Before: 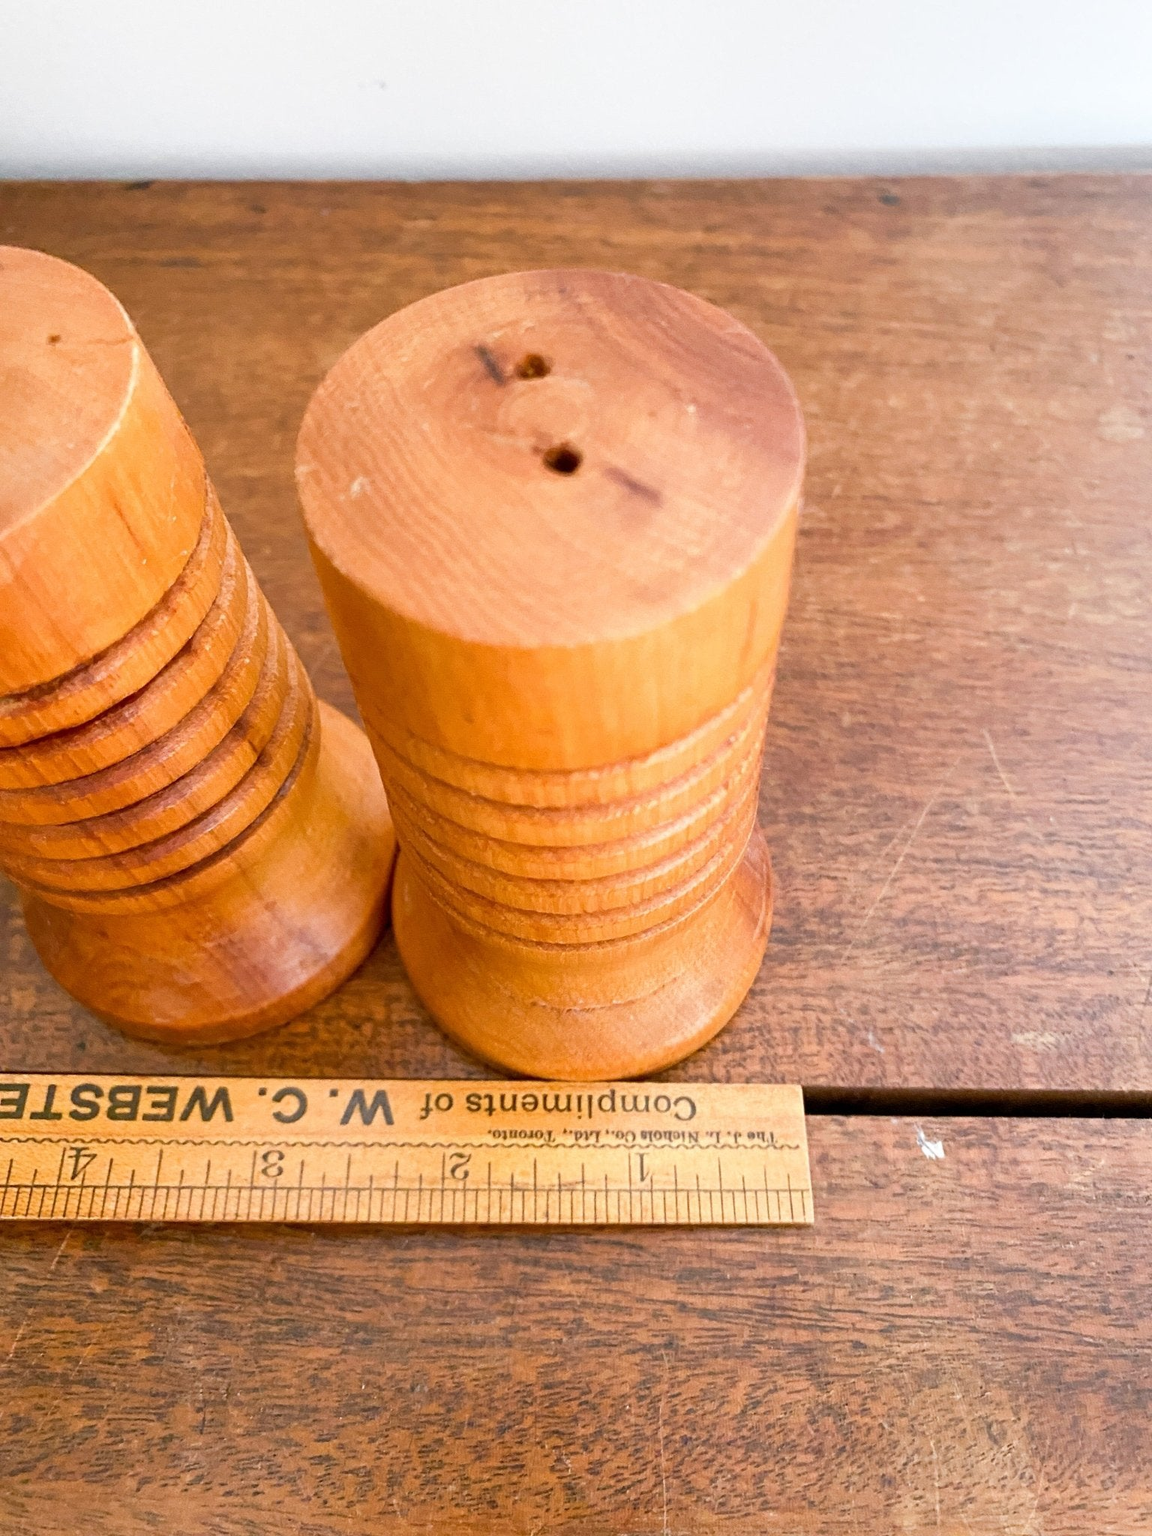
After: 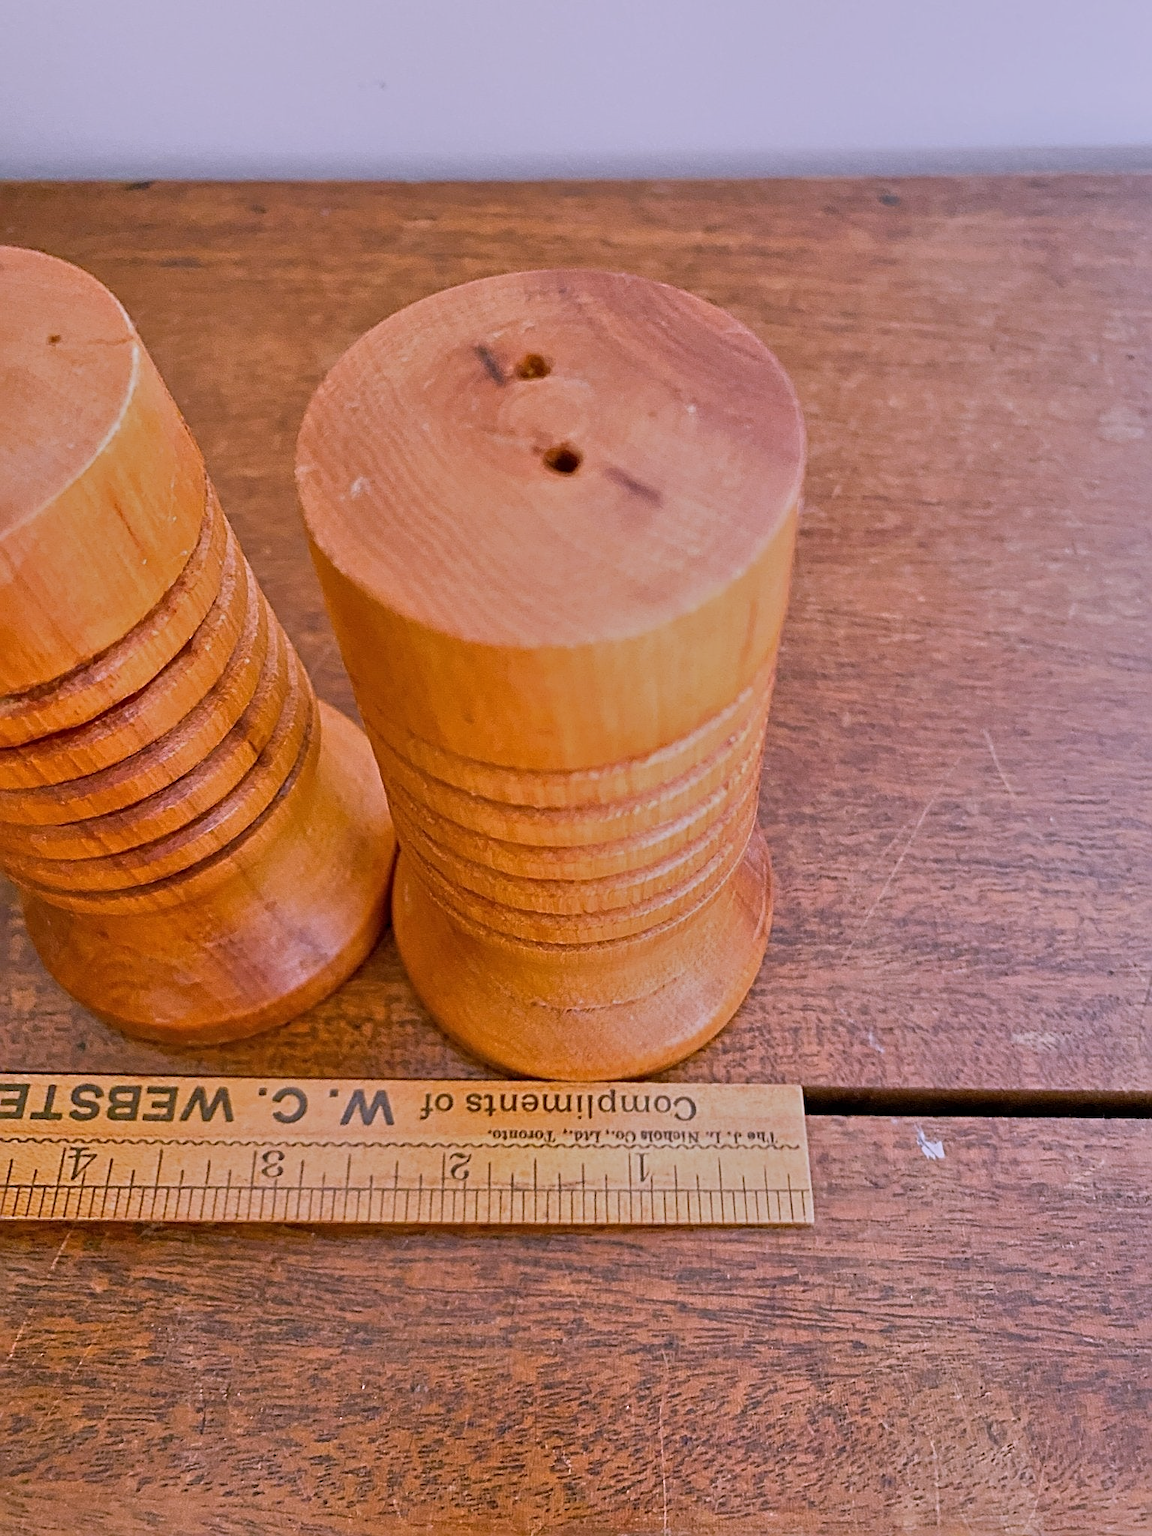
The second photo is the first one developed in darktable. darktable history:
levels: mode automatic, gray 50.8%
tone equalizer: -8 EV -0.002 EV, -7 EV 0.005 EV, -6 EV -0.008 EV, -5 EV 0.007 EV, -4 EV -0.042 EV, -3 EV -0.233 EV, -2 EV -0.662 EV, -1 EV -0.983 EV, +0 EV -0.969 EV, smoothing diameter 2%, edges refinement/feathering 20, mask exposure compensation -1.57 EV, filter diffusion 5
white balance: red 1.042, blue 1.17
sharpen: radius 2.531, amount 0.628
